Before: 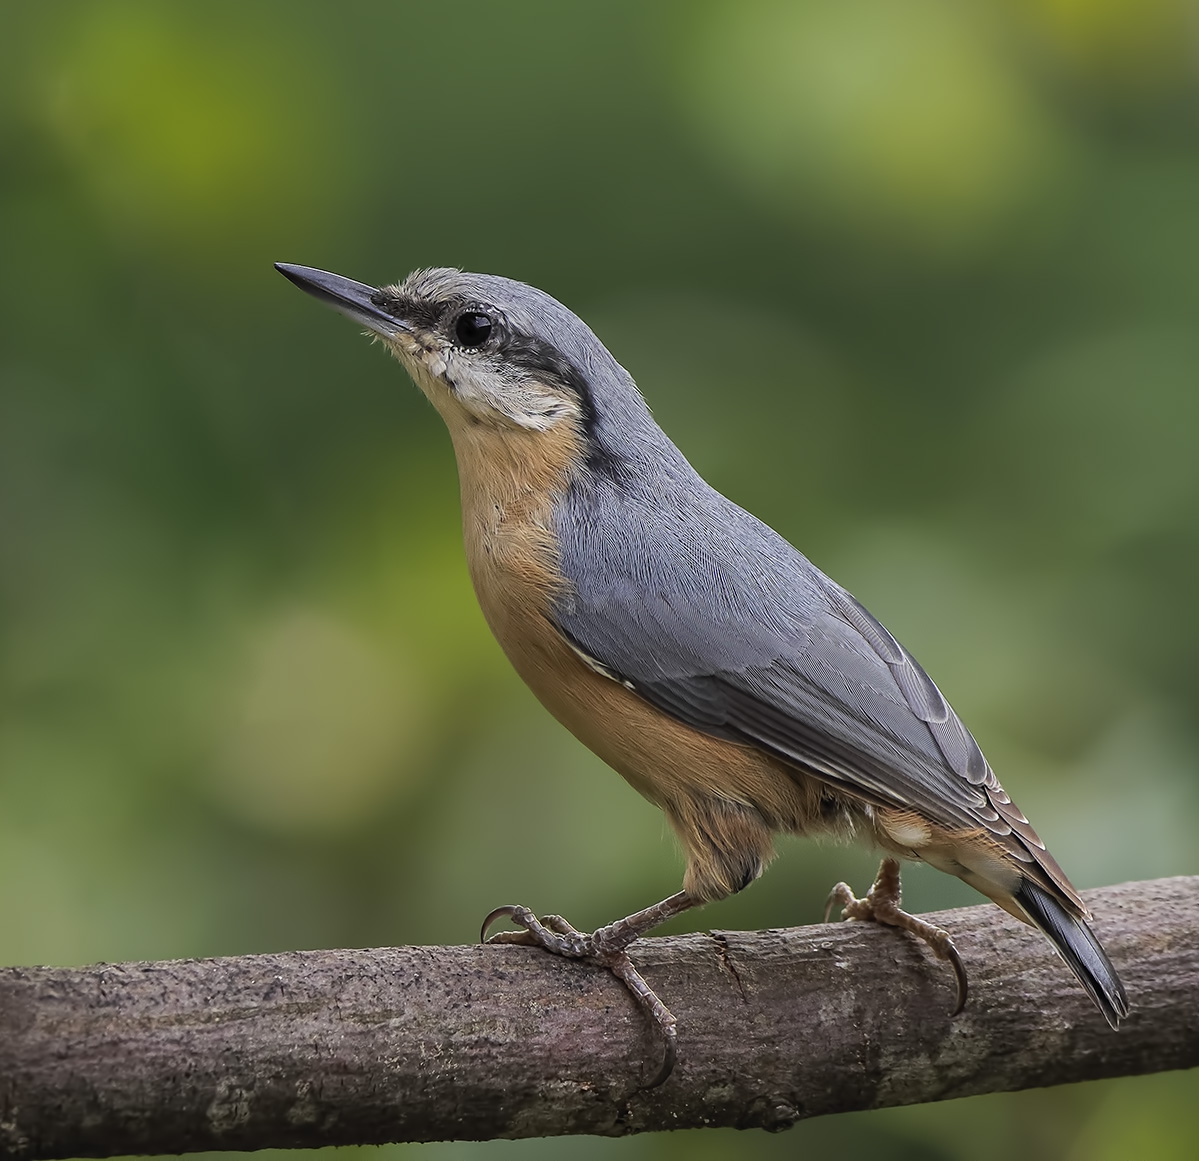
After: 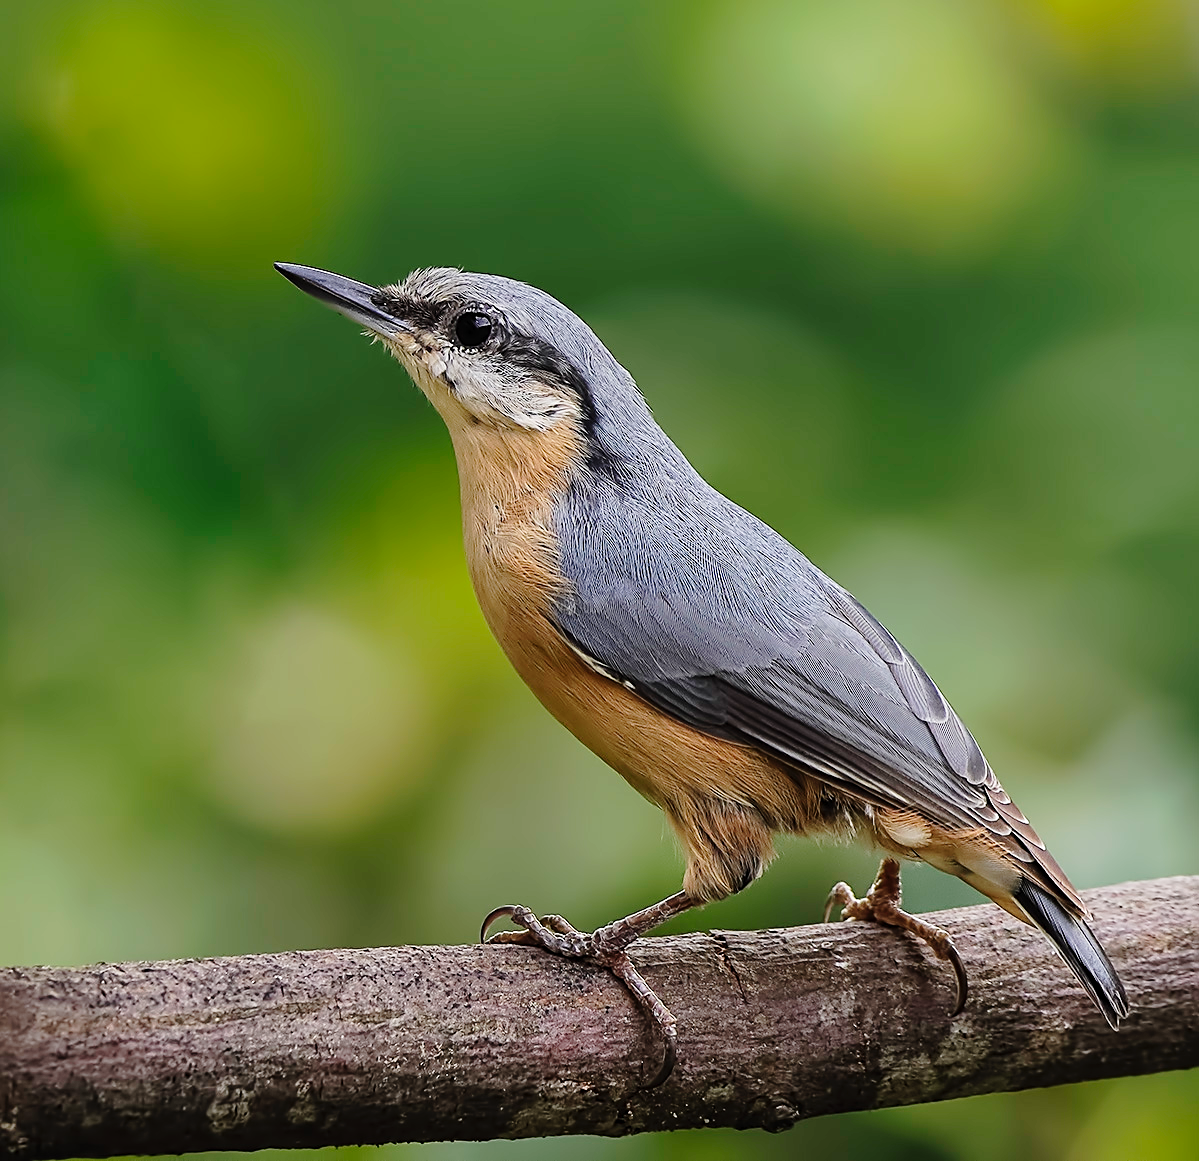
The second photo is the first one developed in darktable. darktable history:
tone curve: curves: ch0 [(0, 0) (0.003, 0.012) (0.011, 0.015) (0.025, 0.023) (0.044, 0.036) (0.069, 0.047) (0.1, 0.062) (0.136, 0.1) (0.177, 0.15) (0.224, 0.219) (0.277, 0.3) (0.335, 0.401) (0.399, 0.49) (0.468, 0.569) (0.543, 0.641) (0.623, 0.73) (0.709, 0.806) (0.801, 0.88) (0.898, 0.939) (1, 1)], preserve colors none
sharpen: on, module defaults
